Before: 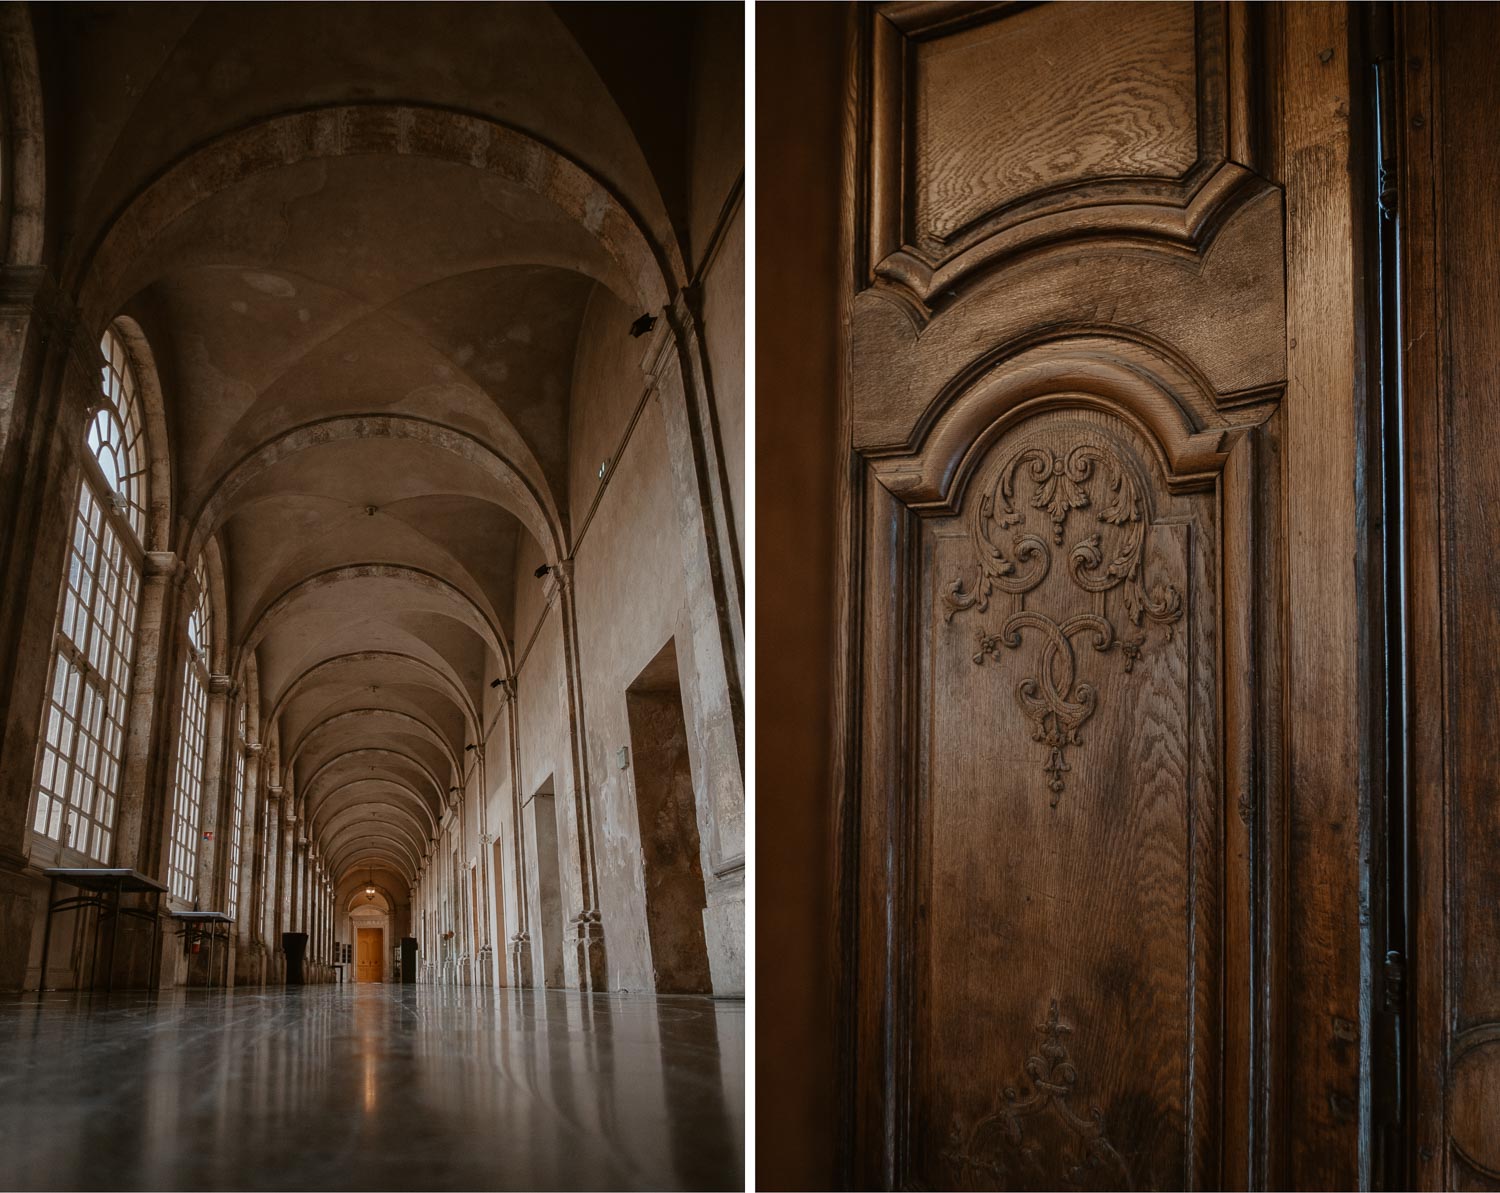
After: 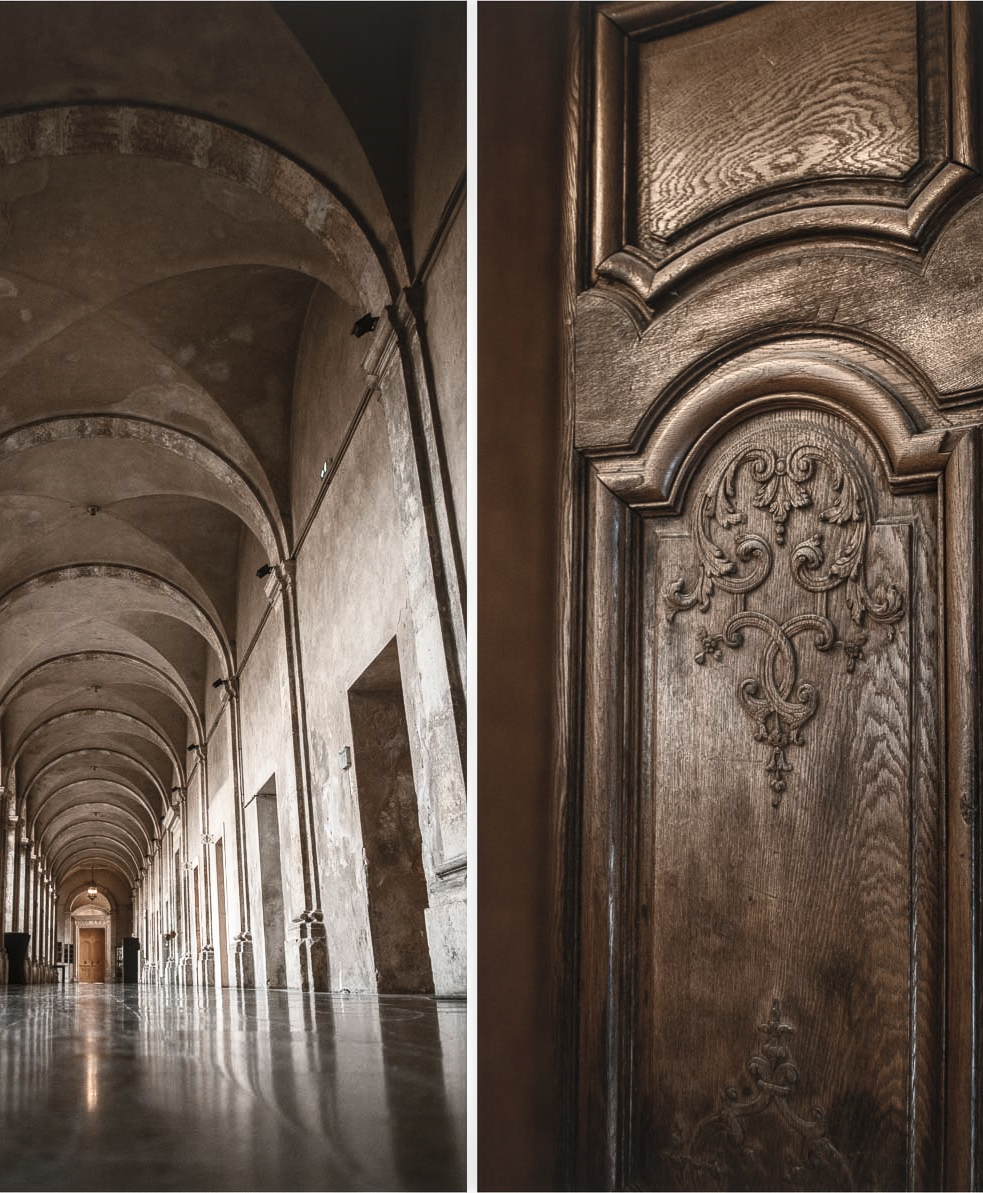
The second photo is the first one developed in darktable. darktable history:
crop and rotate: left 18.562%, right 15.848%
contrast brightness saturation: contrast 0.576, brightness 0.566, saturation -0.333
local contrast: on, module defaults
